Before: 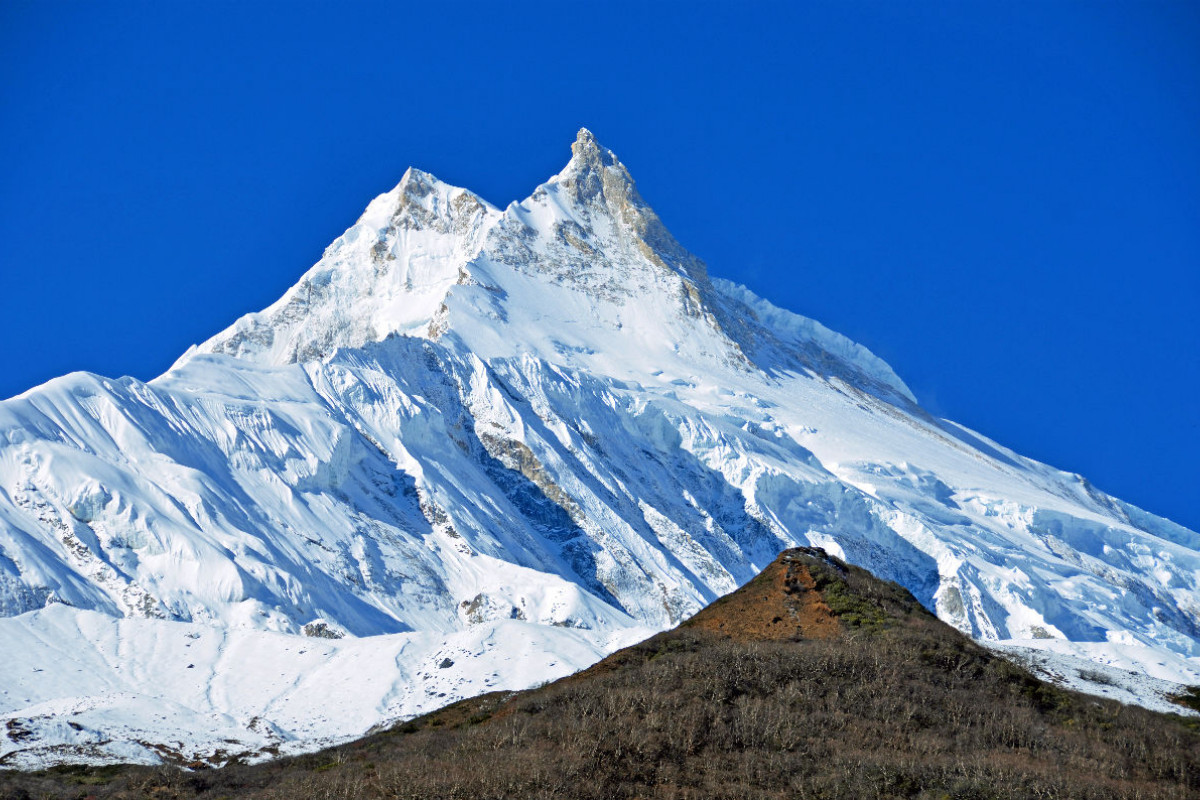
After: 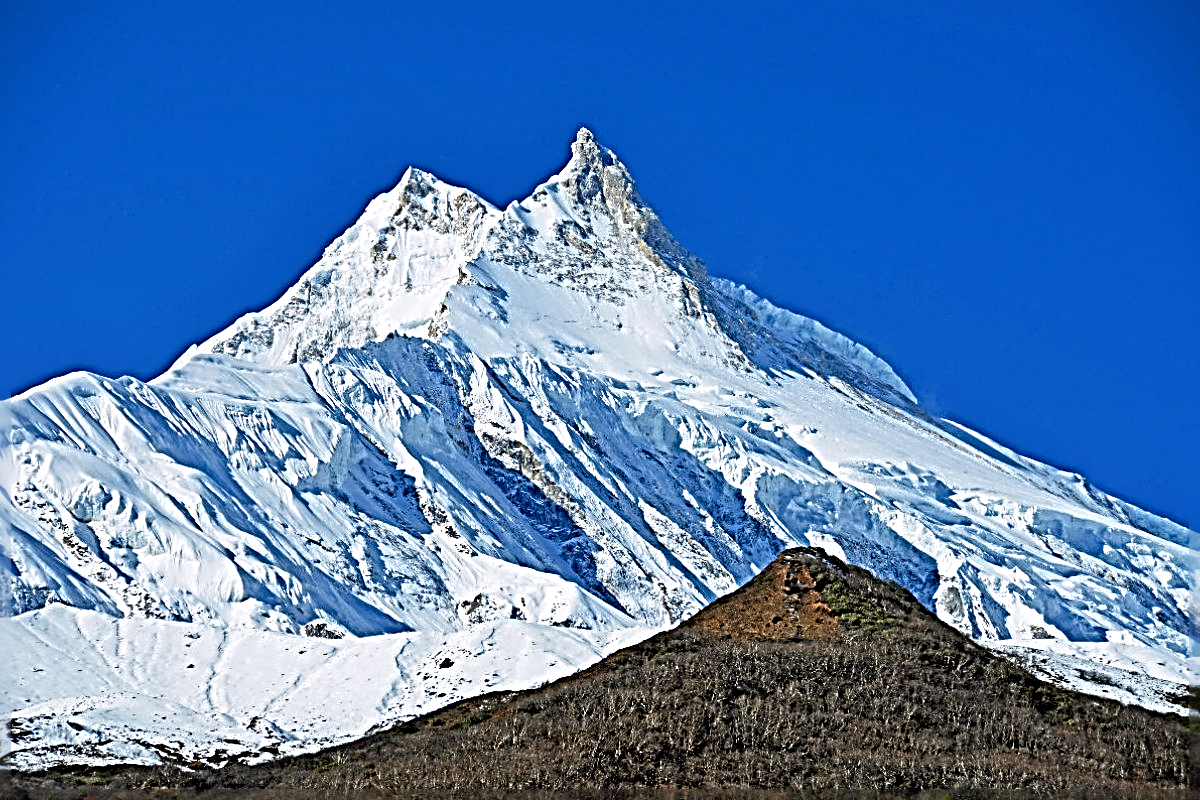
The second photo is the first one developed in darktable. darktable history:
sharpen: radius 4.024, amount 1.995
